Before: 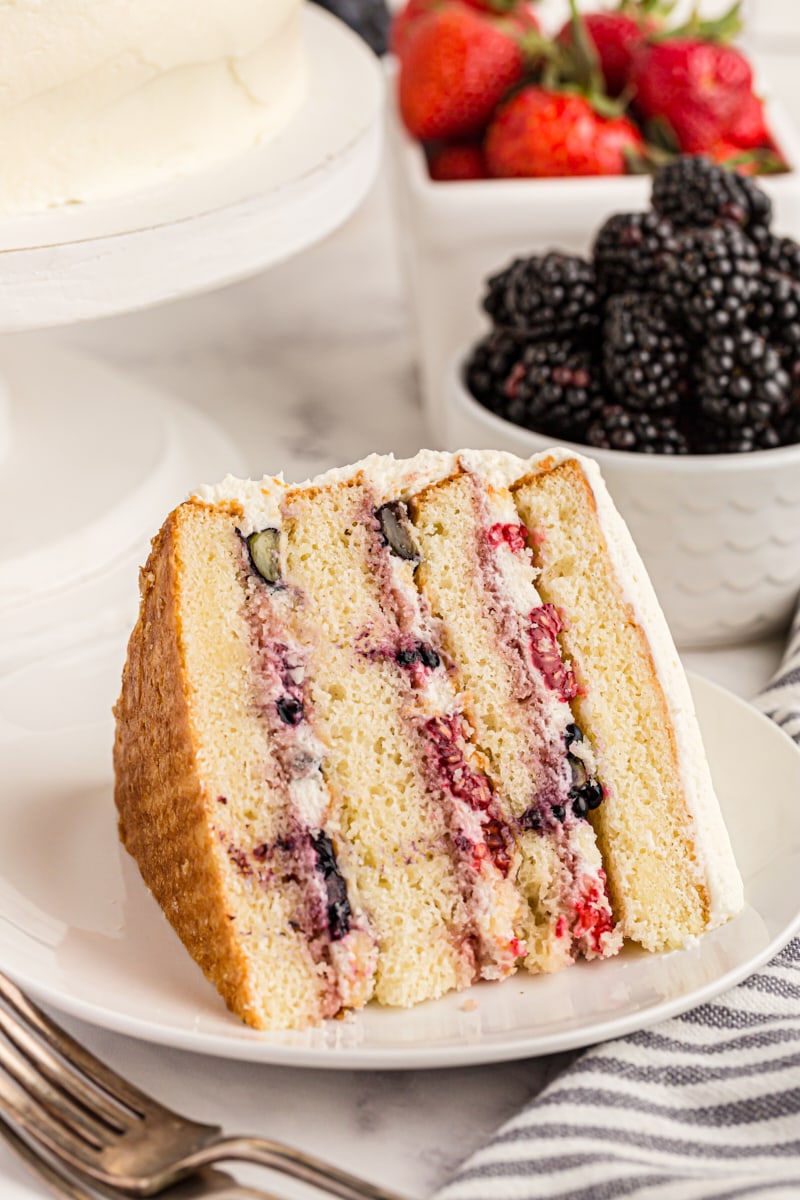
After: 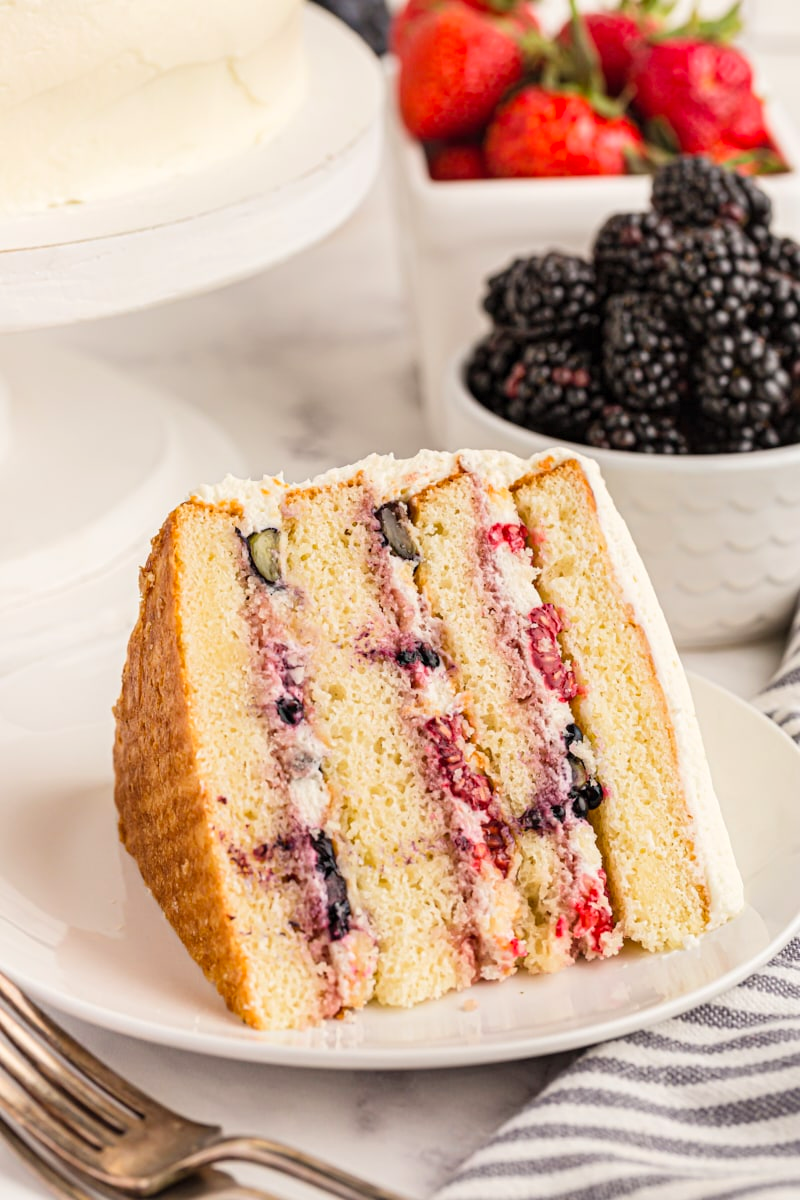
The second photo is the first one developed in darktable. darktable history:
contrast brightness saturation: contrast 0.031, brightness 0.059, saturation 0.125
